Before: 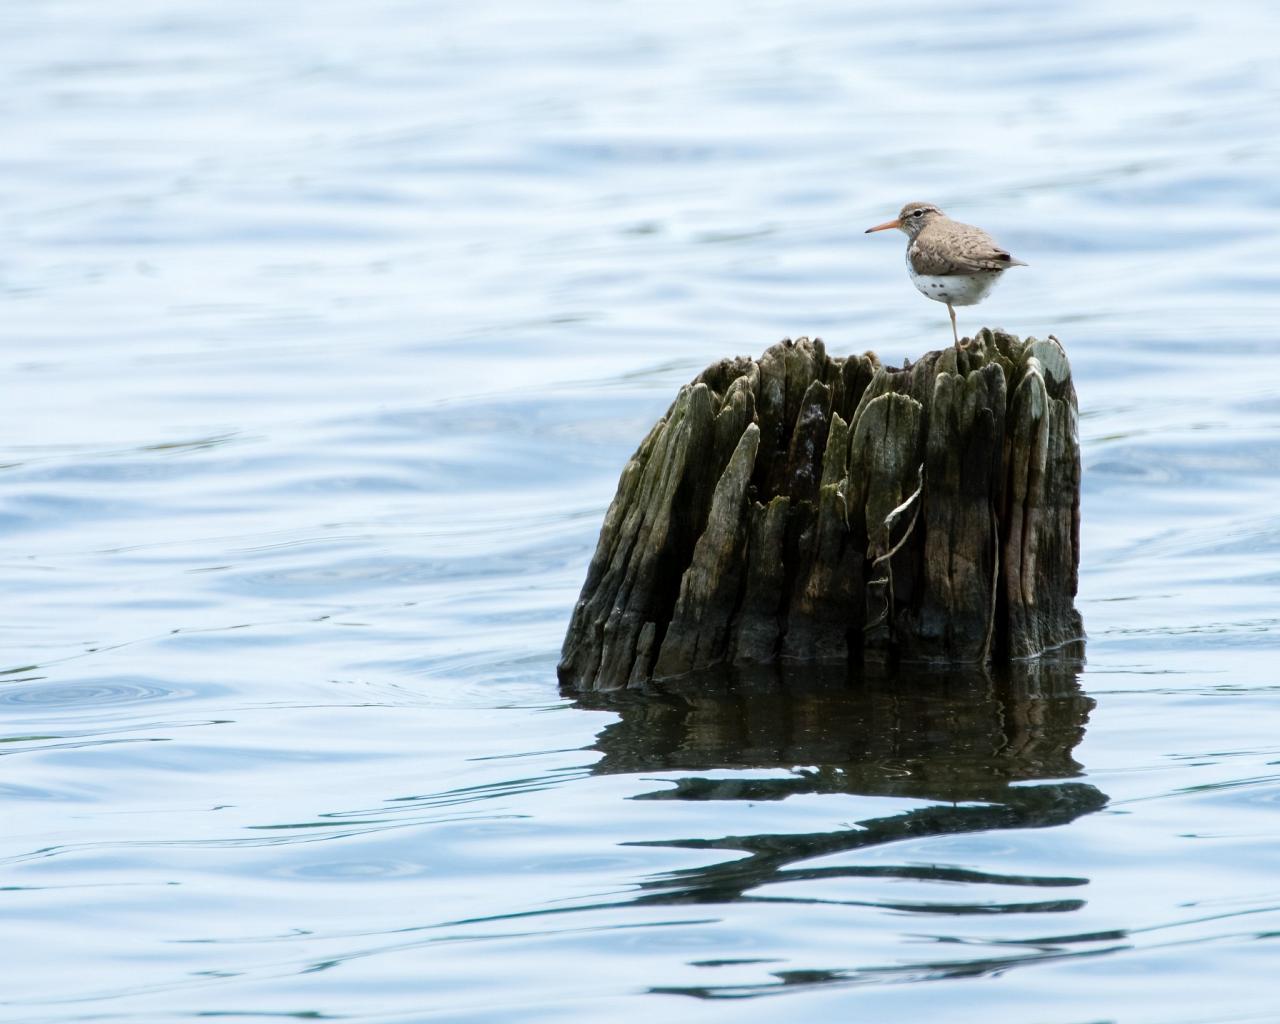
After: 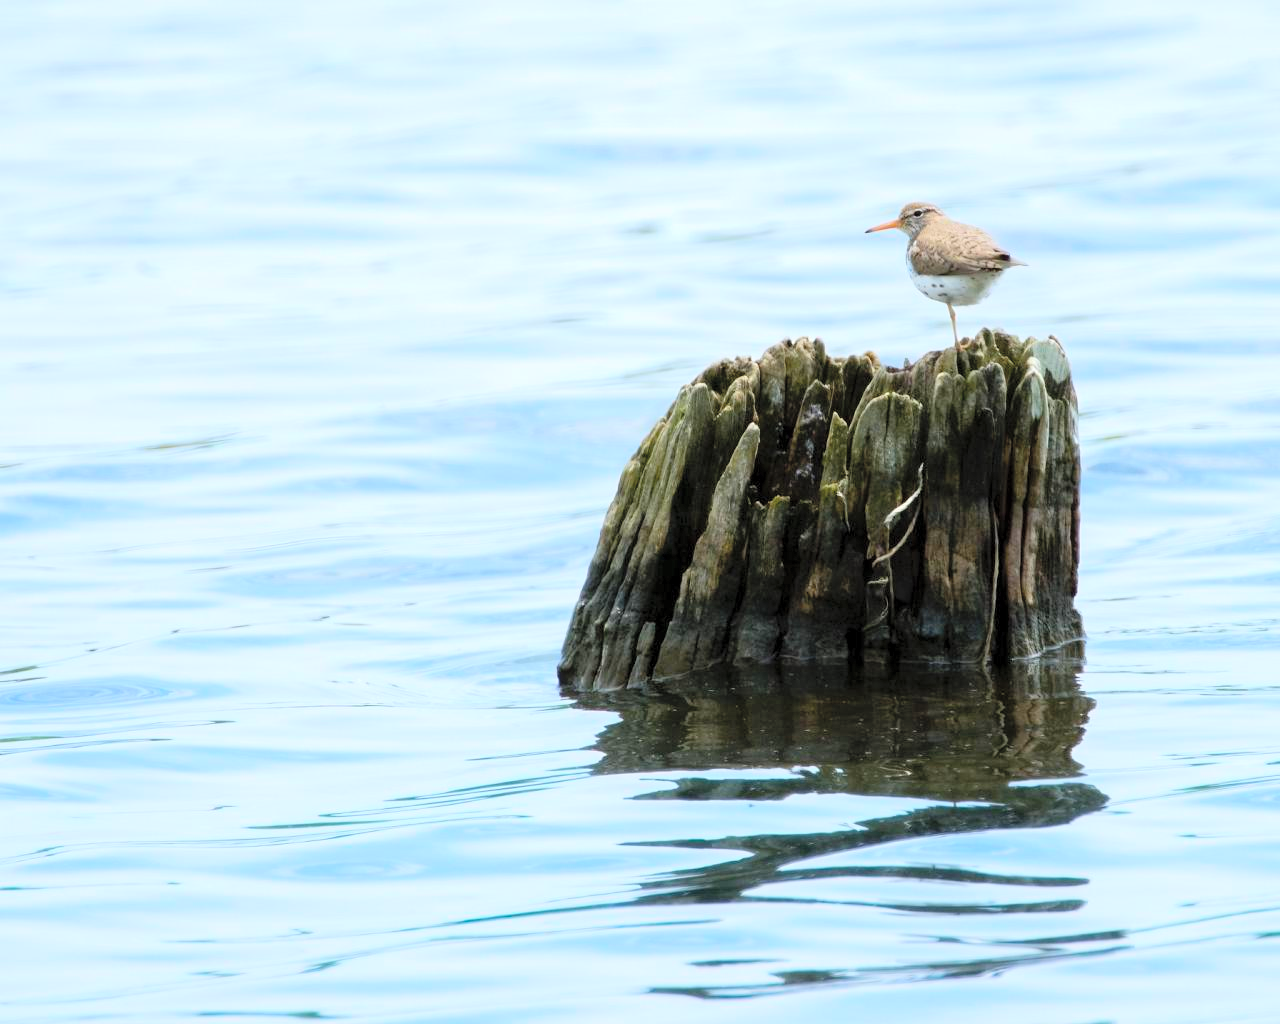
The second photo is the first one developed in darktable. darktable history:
color balance rgb: linear chroma grading › global chroma 15%, perceptual saturation grading › global saturation 30%
global tonemap: drago (0.7, 100)
